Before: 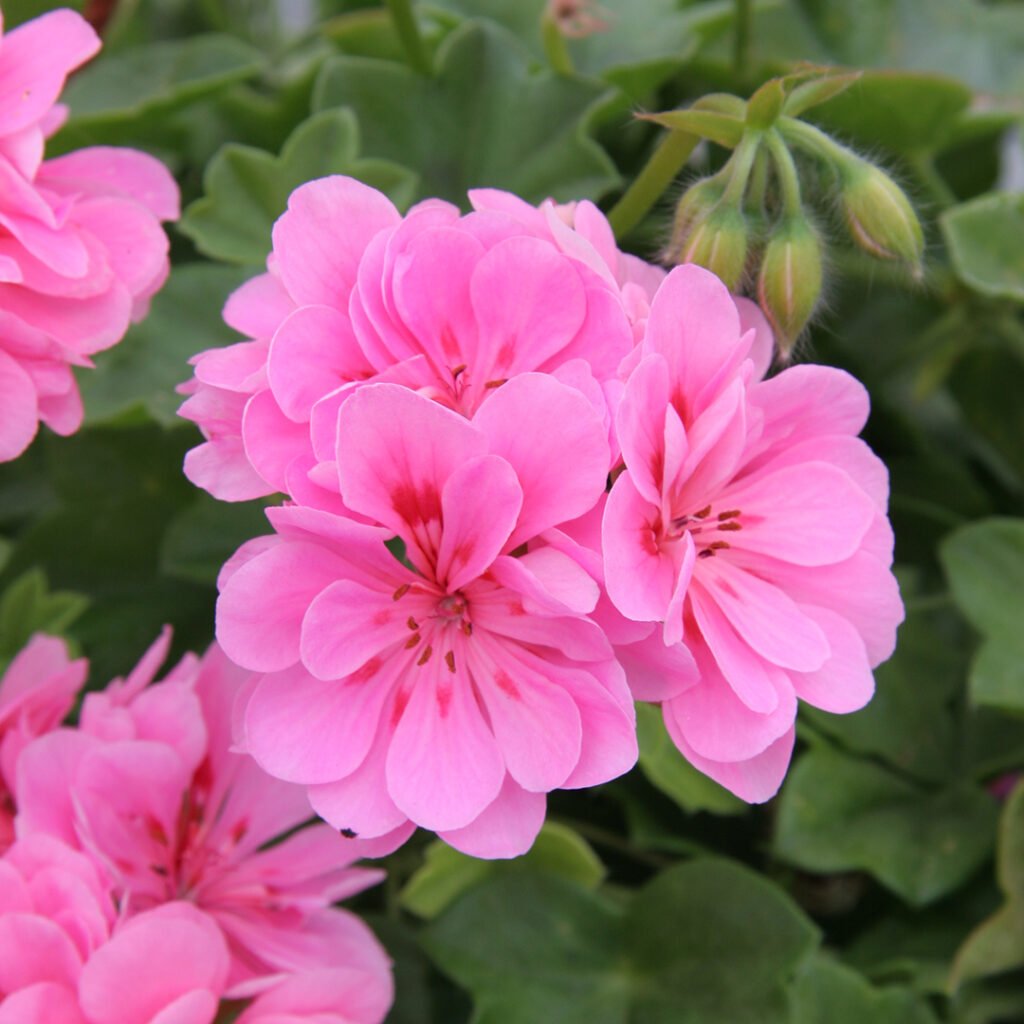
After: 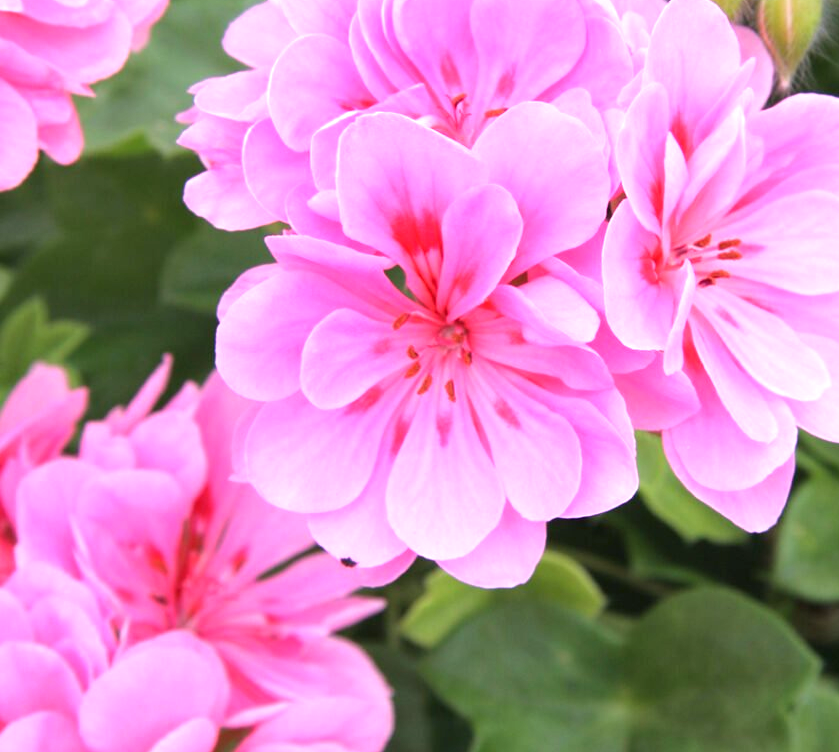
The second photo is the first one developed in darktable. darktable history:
exposure: black level correction 0, exposure 1.02 EV, compensate exposure bias true, compensate highlight preservation false
crop: top 26.543%, right 17.997%
